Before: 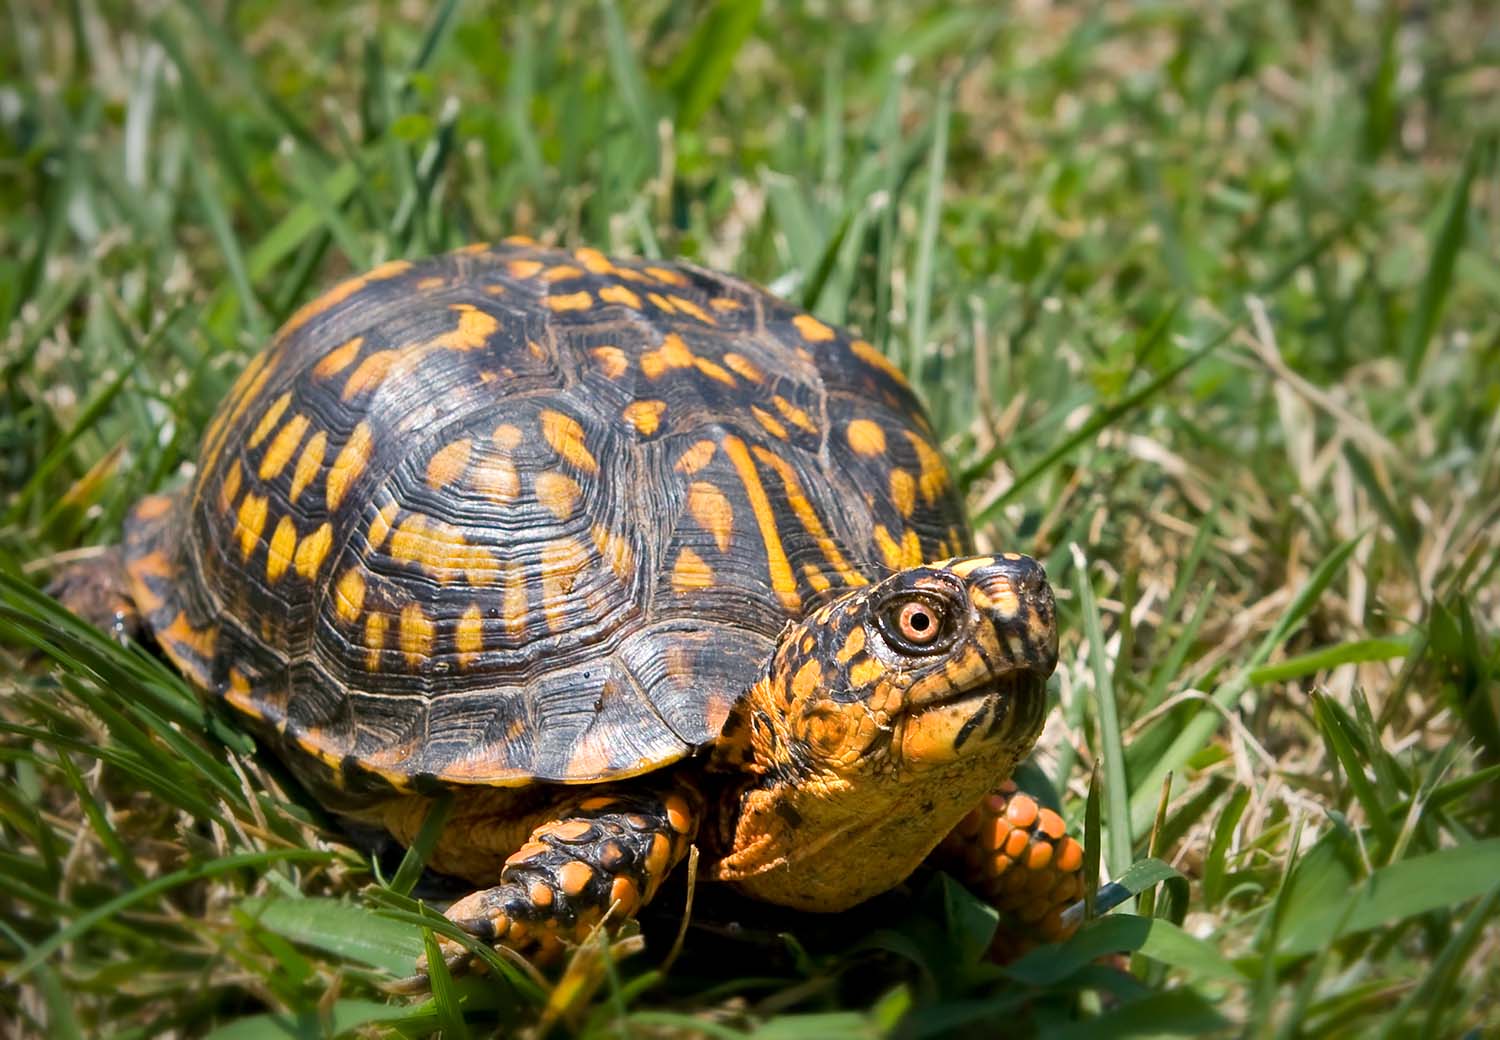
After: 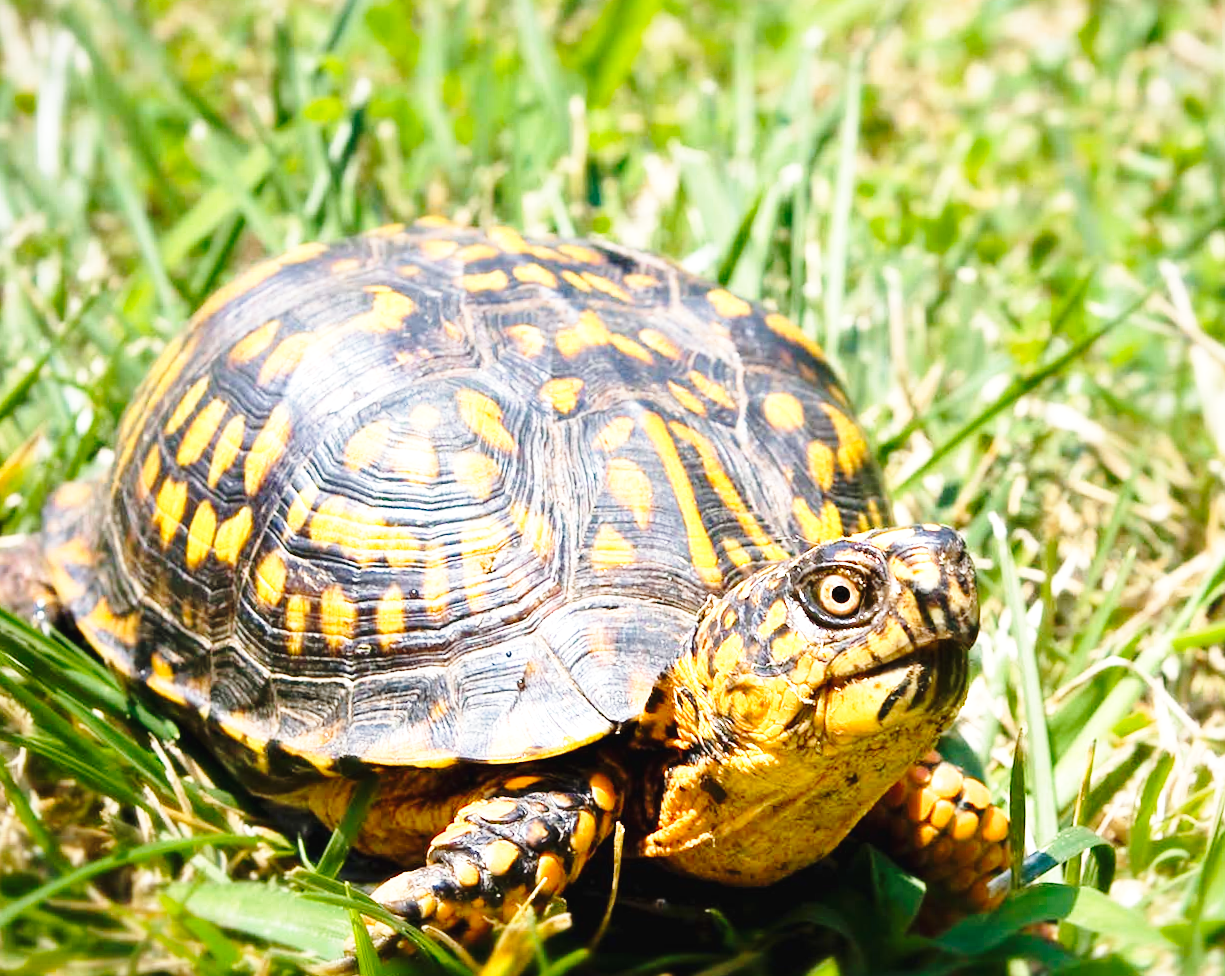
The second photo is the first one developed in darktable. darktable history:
crop and rotate: angle 1.12°, left 4.171%, top 0.994%, right 11.838%, bottom 2.516%
contrast brightness saturation: contrast 0.072
exposure: black level correction -0.002, exposure 0.54 EV, compensate exposure bias true, compensate highlight preservation false
base curve: curves: ch0 [(0, 0) (0.028, 0.03) (0.105, 0.232) (0.387, 0.748) (0.754, 0.968) (1, 1)], preserve colors none
